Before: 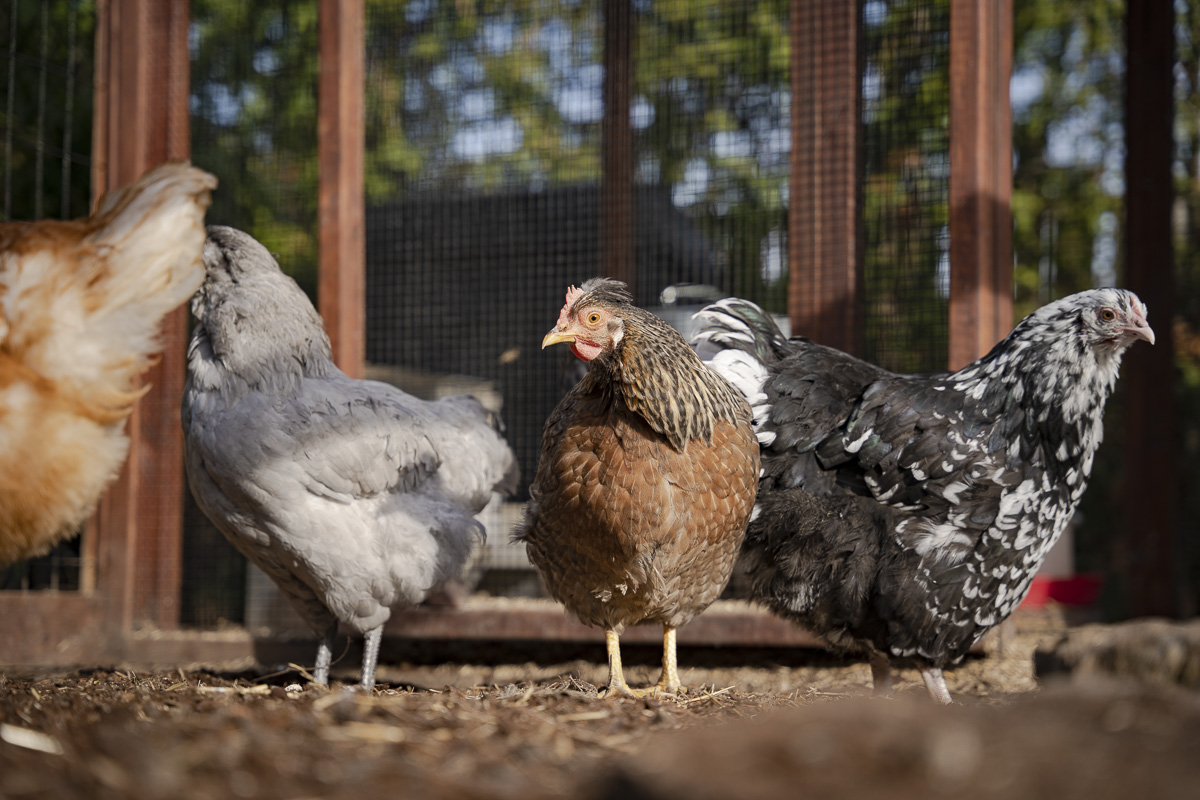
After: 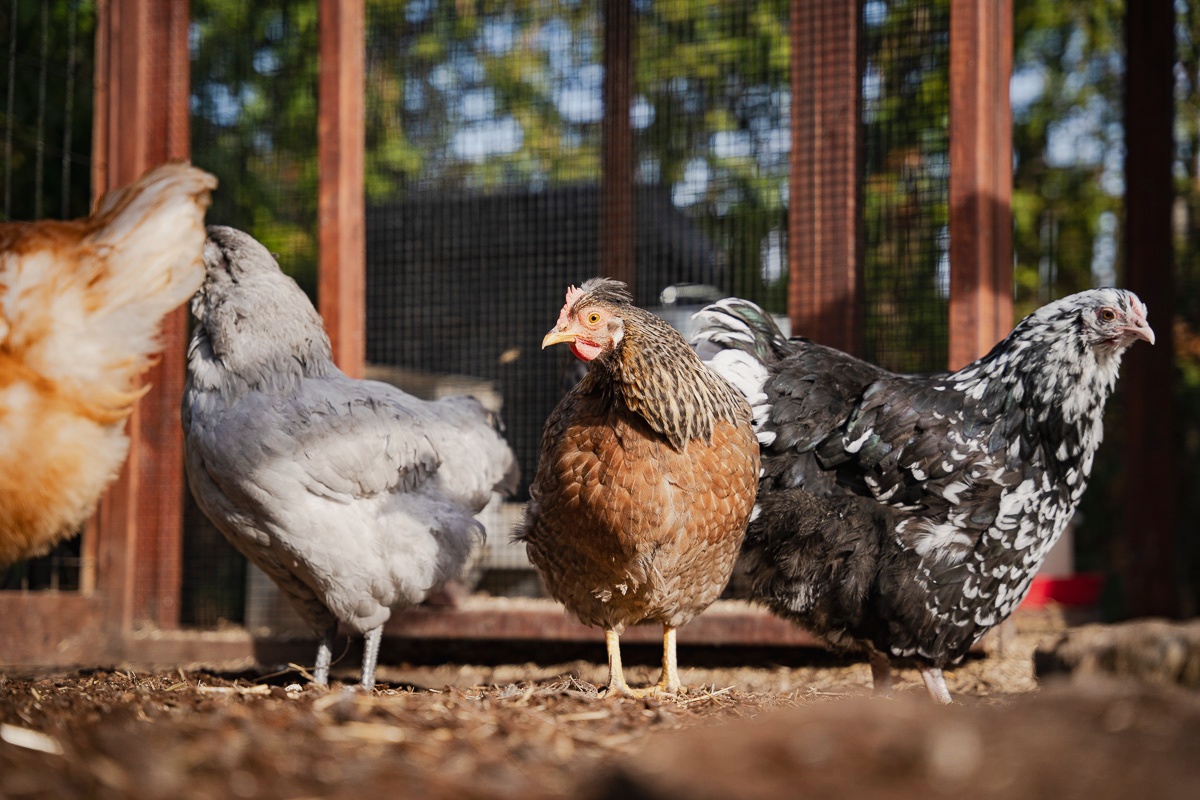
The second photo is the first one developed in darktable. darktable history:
tone curve: curves: ch0 [(0, 0.013) (0.036, 0.045) (0.274, 0.286) (0.566, 0.623) (0.794, 0.827) (1, 0.953)]; ch1 [(0, 0) (0.389, 0.403) (0.462, 0.48) (0.499, 0.5) (0.524, 0.527) (0.57, 0.599) (0.626, 0.65) (0.761, 0.781) (1, 1)]; ch2 [(0, 0) (0.464, 0.478) (0.5, 0.501) (0.533, 0.542) (0.599, 0.613) (0.704, 0.731) (1, 1)], preserve colors none
